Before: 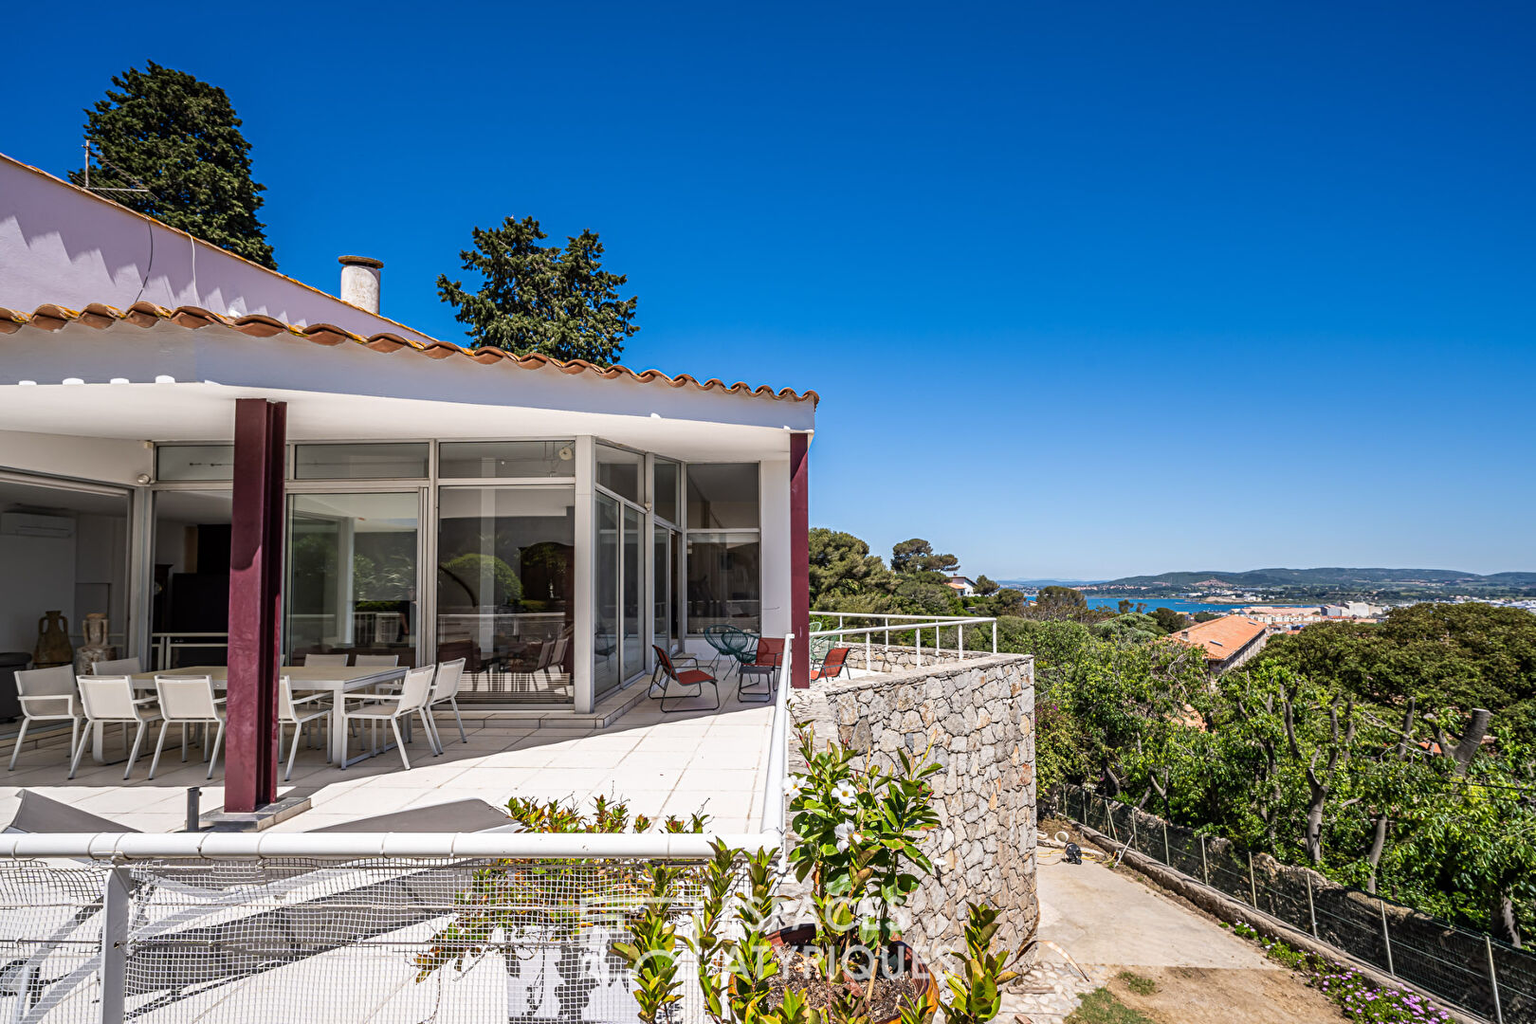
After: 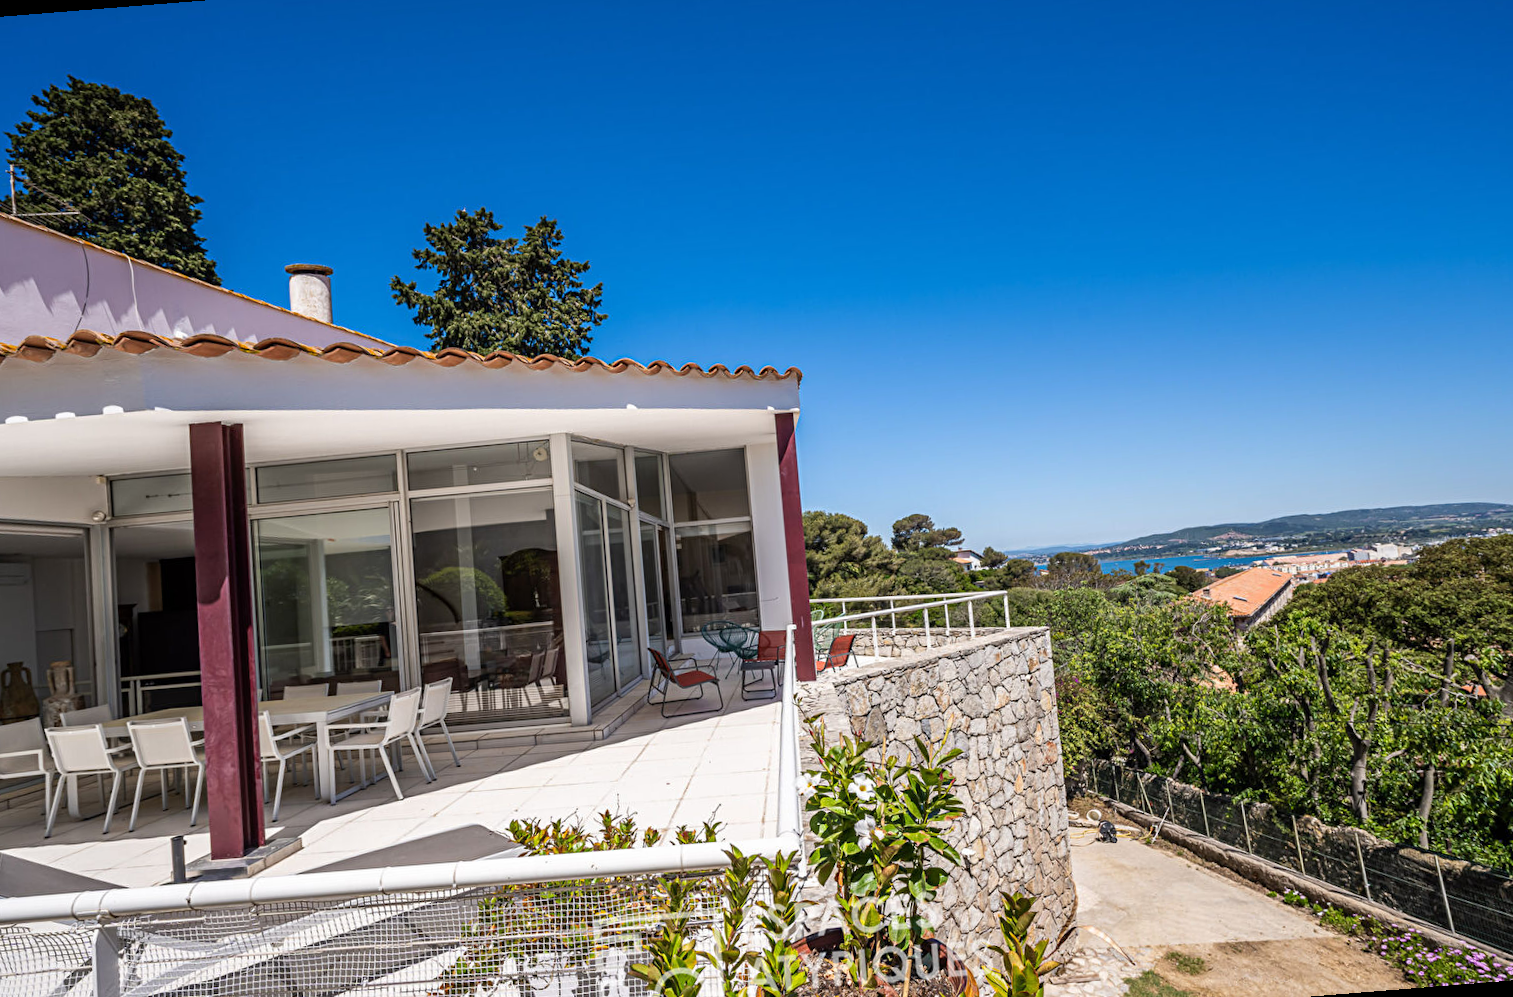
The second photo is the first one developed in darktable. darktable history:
rotate and perspective: rotation -4.57°, crop left 0.054, crop right 0.944, crop top 0.087, crop bottom 0.914
